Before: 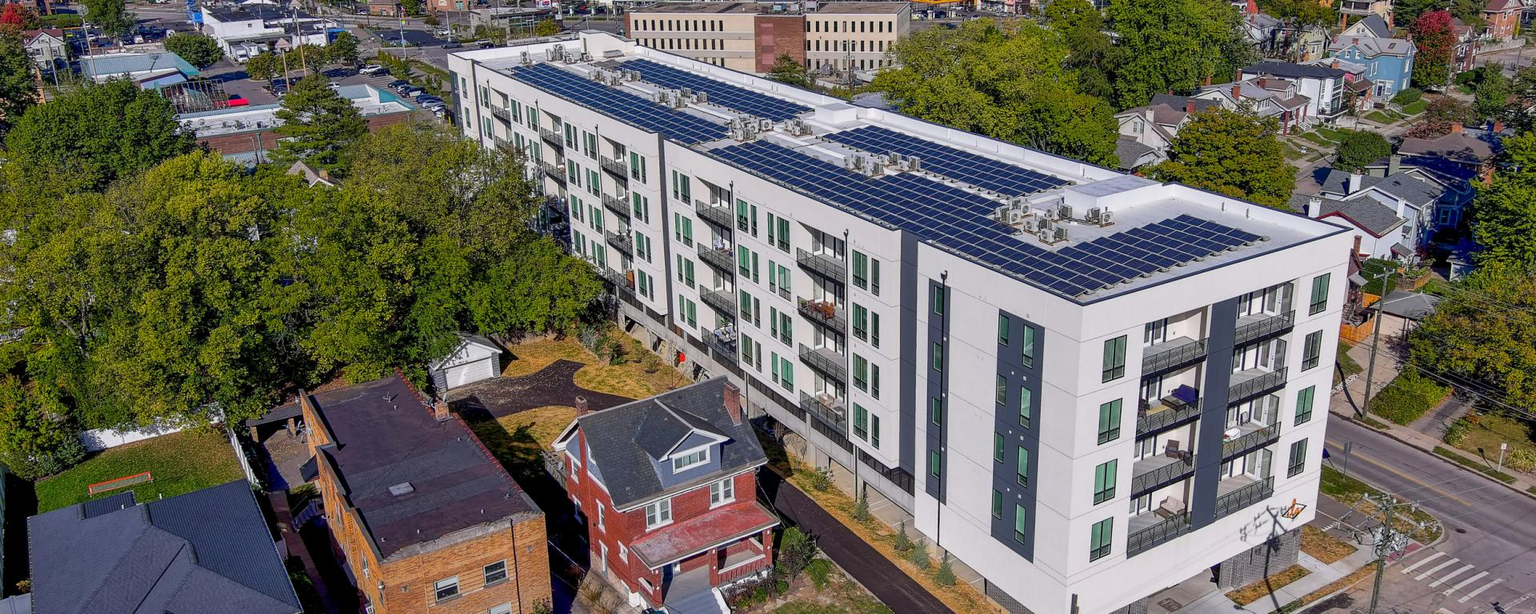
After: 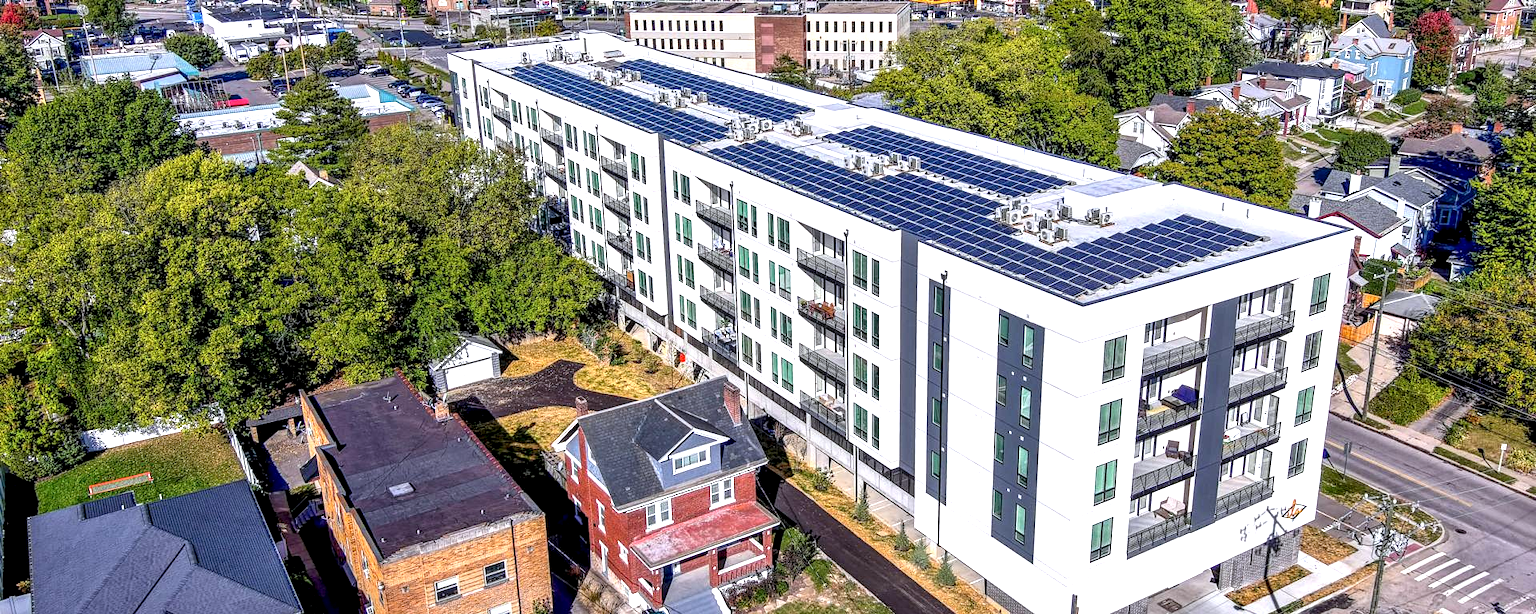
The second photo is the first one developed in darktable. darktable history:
local contrast: detail 160%
exposure: exposure 0.921 EV, compensate highlight preservation false
white balance: red 0.983, blue 1.036
